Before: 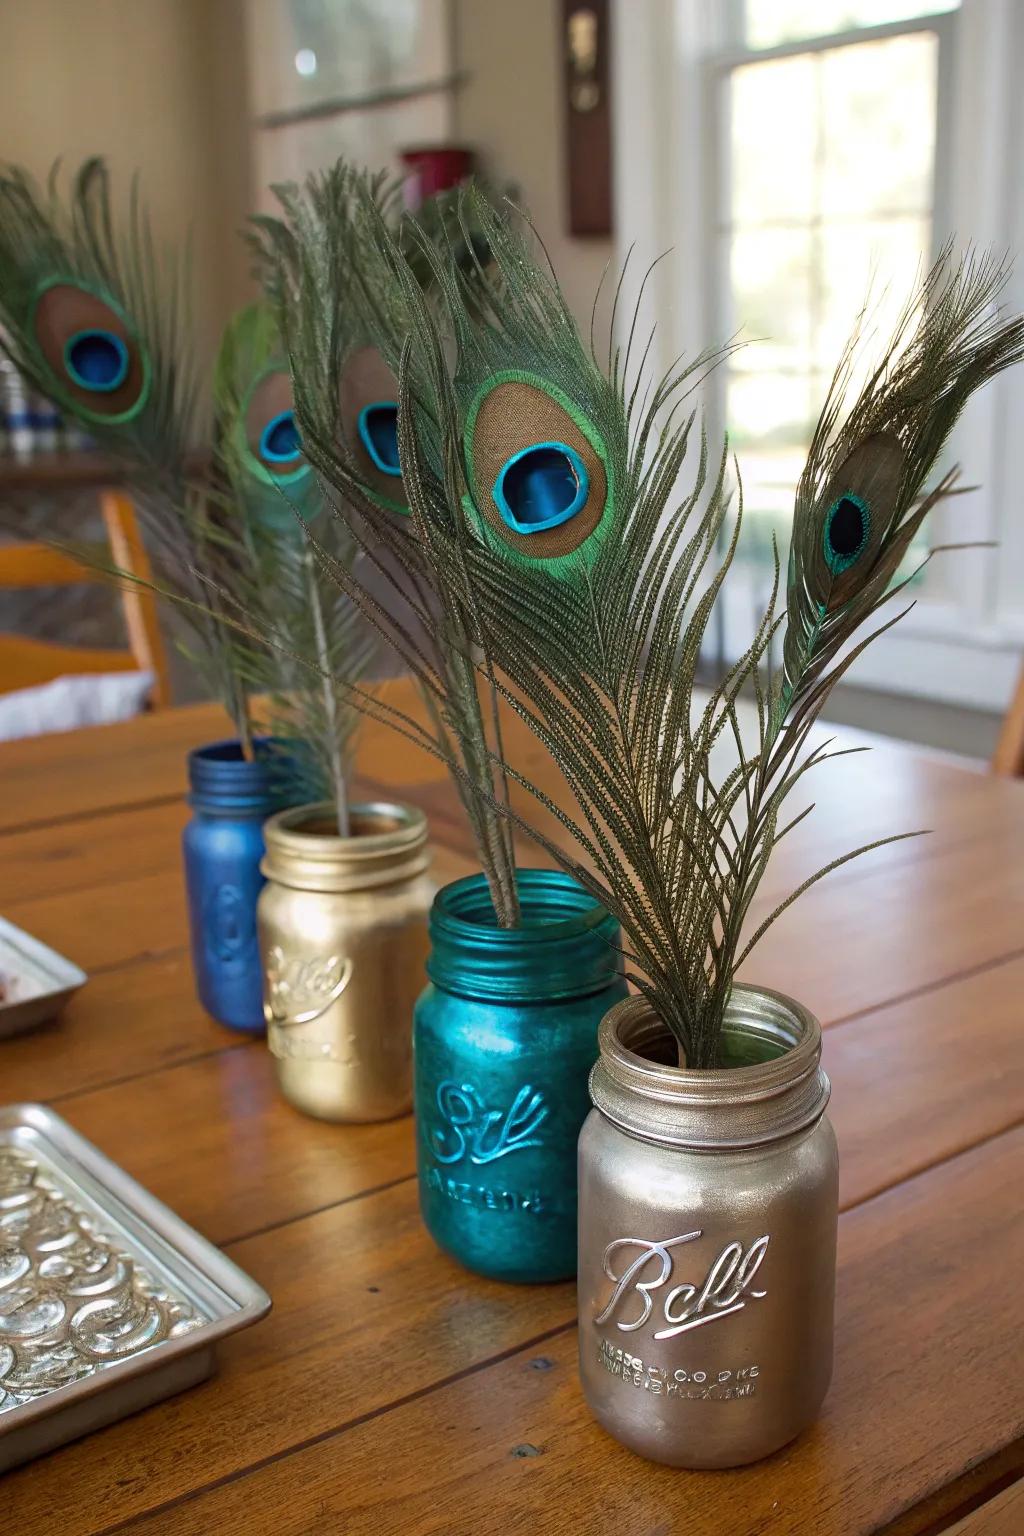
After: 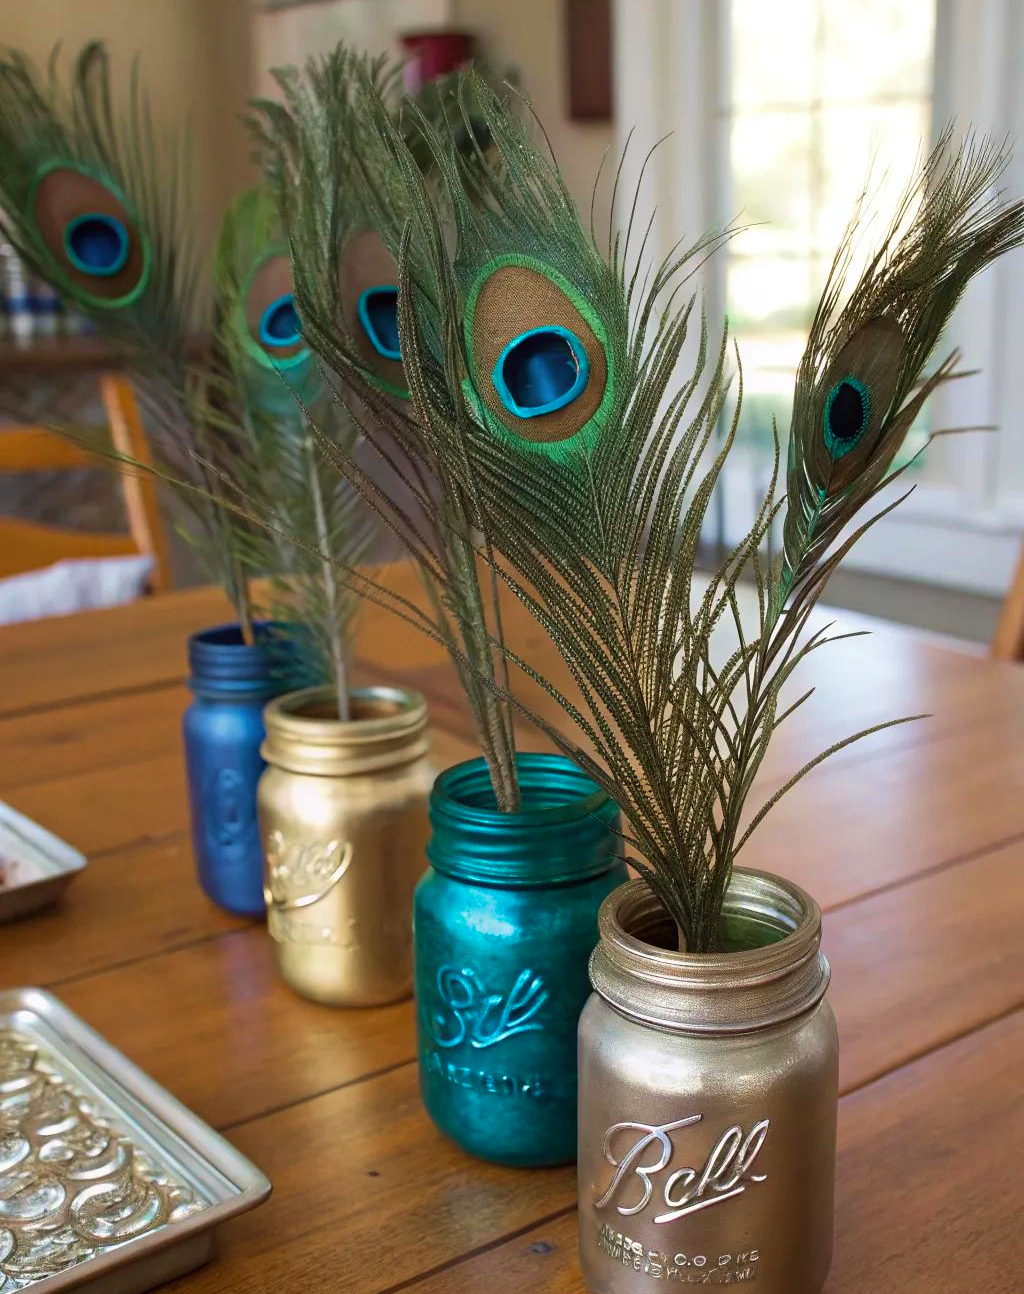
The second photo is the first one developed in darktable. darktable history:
crop: top 7.592%, bottom 8.152%
velvia: on, module defaults
